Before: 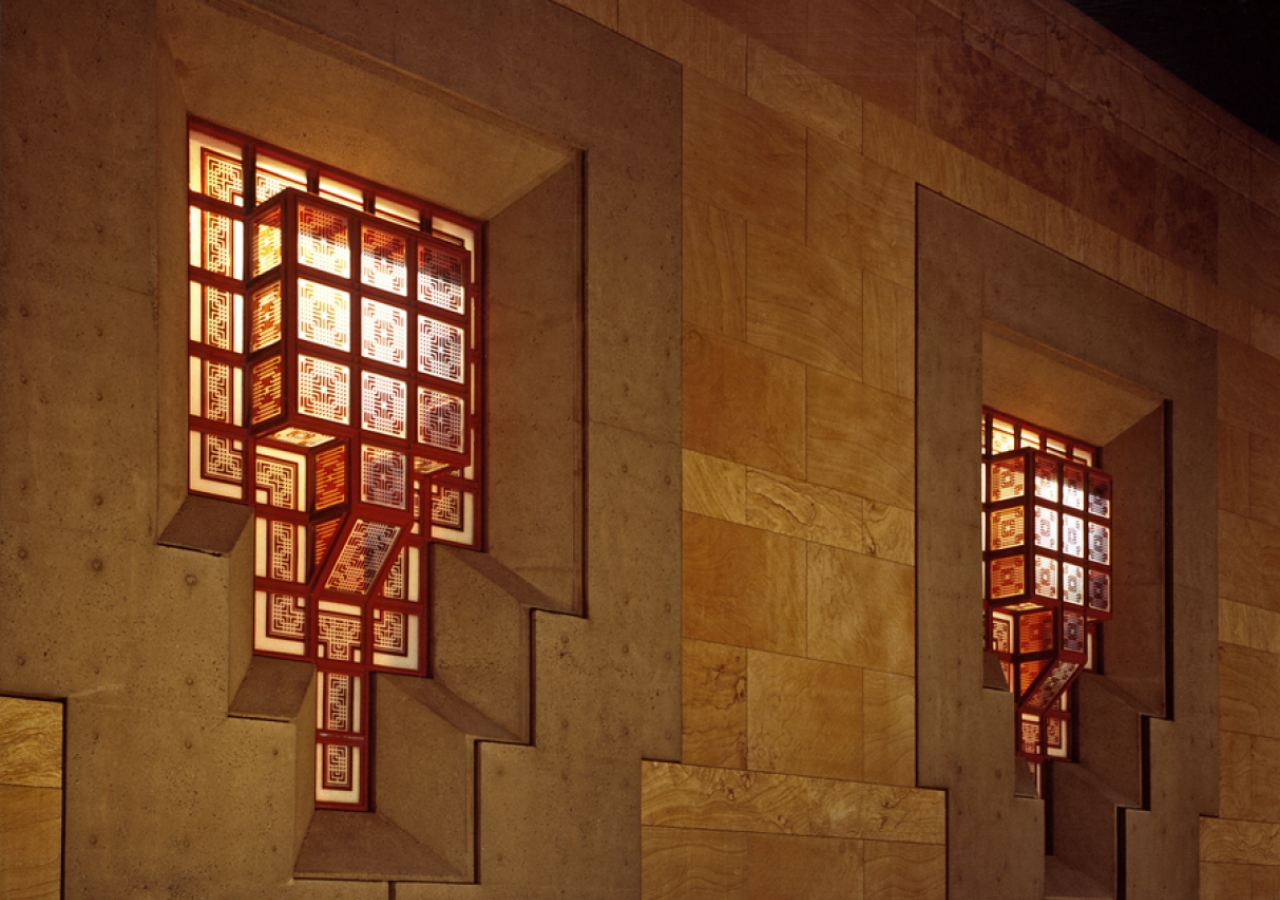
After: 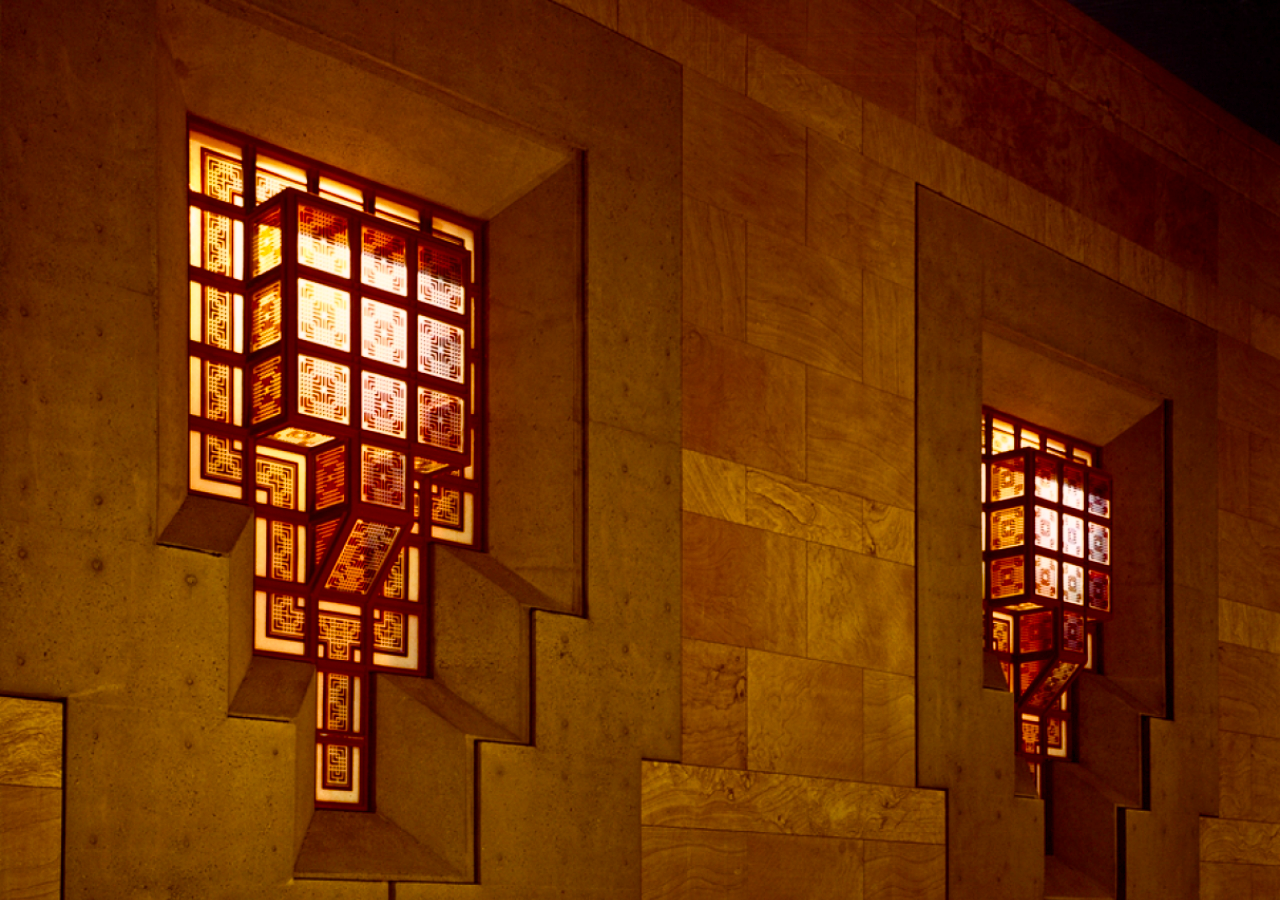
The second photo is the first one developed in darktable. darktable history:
color balance rgb: highlights gain › chroma 2.024%, highlights gain › hue 46.68°, perceptual saturation grading › global saturation 55.944%, perceptual saturation grading › highlights -50.276%, perceptual saturation grading › mid-tones 39.979%, perceptual saturation grading › shadows 30.177%, global vibrance 20%
contrast brightness saturation: contrast 0.146, brightness -0.014, saturation 0.101
